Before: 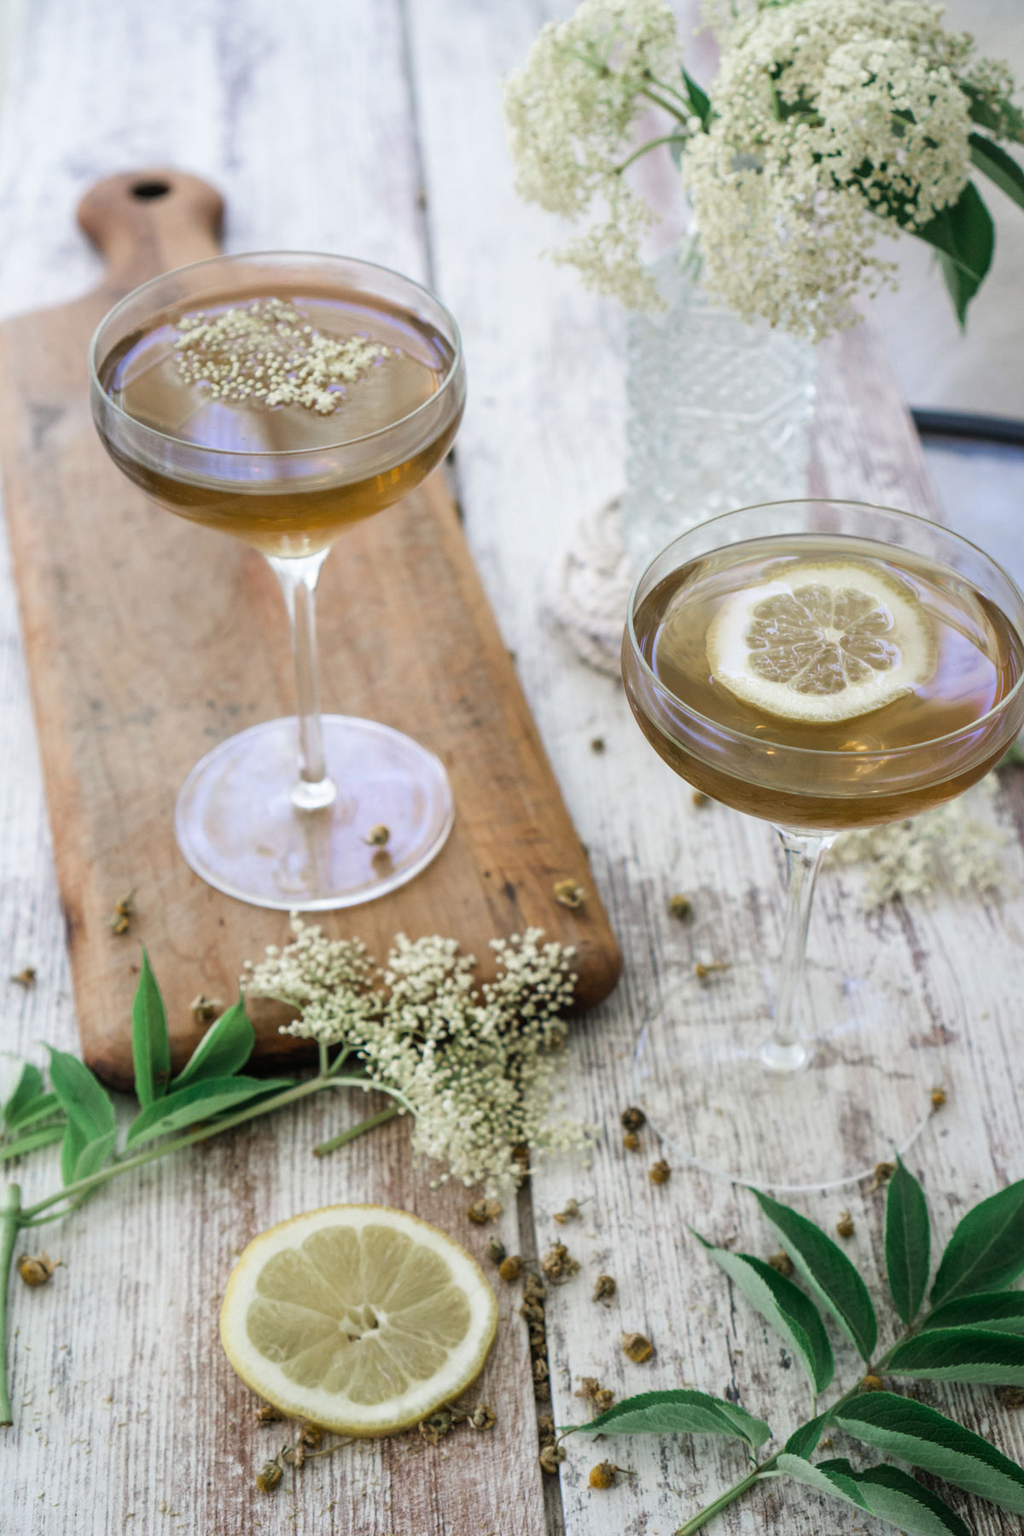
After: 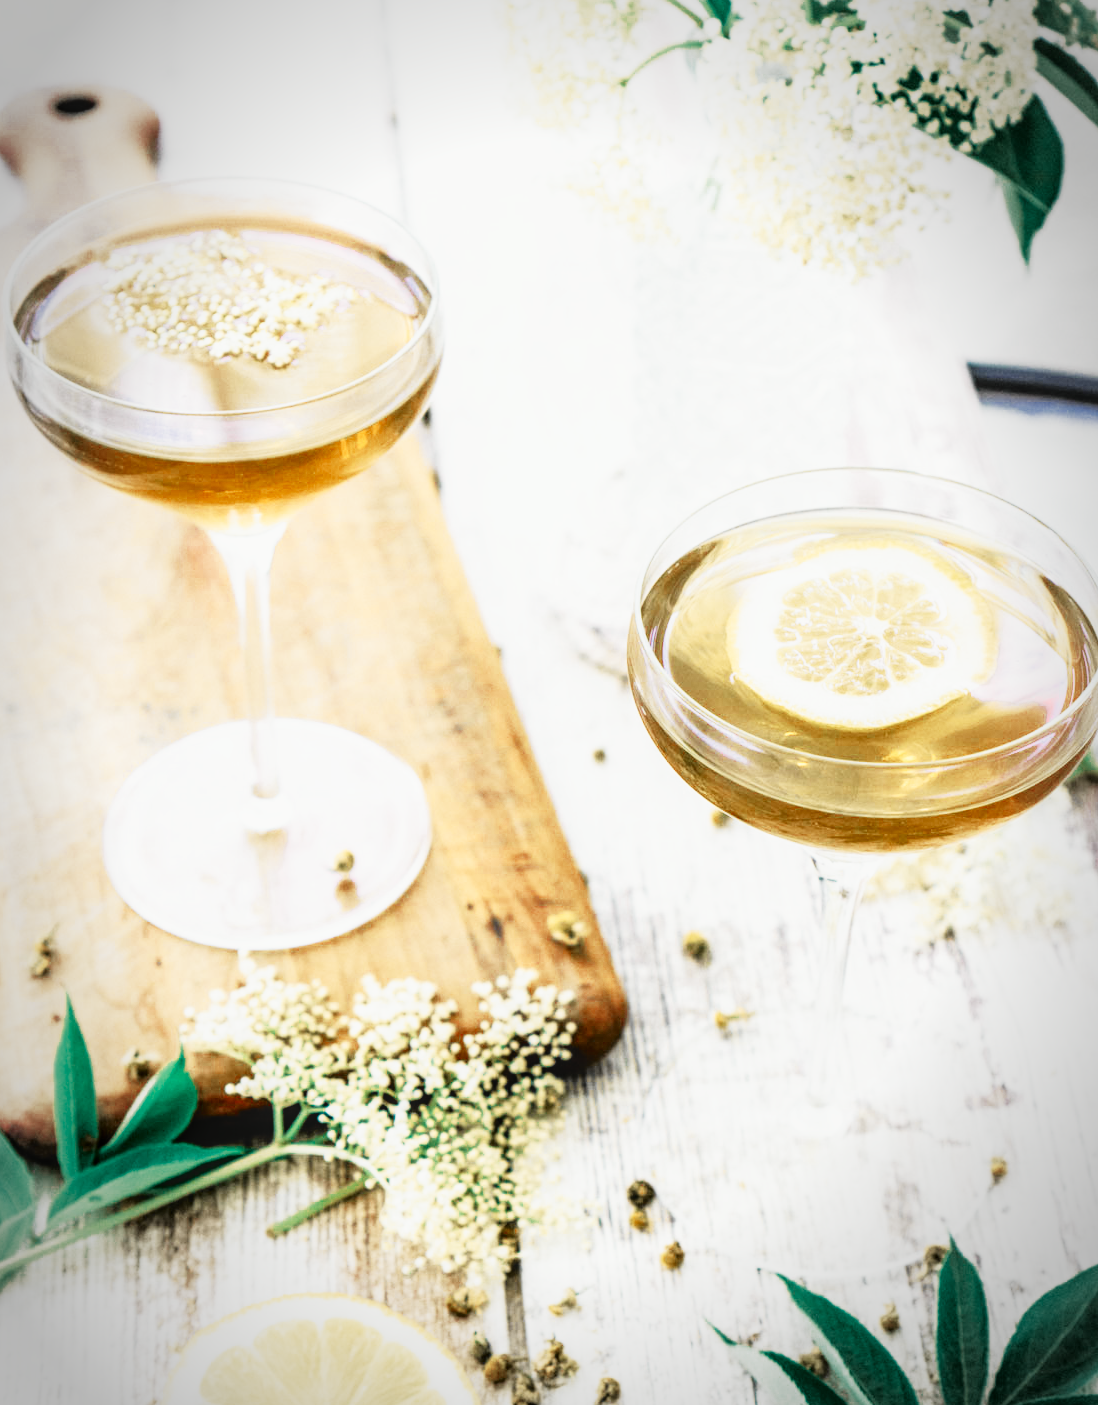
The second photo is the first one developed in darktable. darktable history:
vignetting: automatic ratio true
base curve: curves: ch0 [(0, 0) (0.007, 0.004) (0.027, 0.03) (0.046, 0.07) (0.207, 0.54) (0.442, 0.872) (0.673, 0.972) (1, 1)], preserve colors none
crop: left 8.461%, top 6.606%, bottom 15.321%
local contrast: on, module defaults
color zones: curves: ch0 [(0, 0.5) (0.125, 0.4) (0.25, 0.5) (0.375, 0.4) (0.5, 0.4) (0.625, 0.35) (0.75, 0.35) (0.875, 0.5)]; ch1 [(0, 0.35) (0.125, 0.45) (0.25, 0.35) (0.375, 0.35) (0.5, 0.35) (0.625, 0.35) (0.75, 0.45) (0.875, 0.35)]; ch2 [(0, 0.6) (0.125, 0.5) (0.25, 0.5) (0.375, 0.6) (0.5, 0.6) (0.625, 0.5) (0.75, 0.5) (0.875, 0.5)]
tone curve: curves: ch0 [(0, 0.008) (0.107, 0.091) (0.278, 0.351) (0.457, 0.562) (0.628, 0.738) (0.839, 0.909) (0.998, 0.978)]; ch1 [(0, 0) (0.437, 0.408) (0.474, 0.479) (0.502, 0.5) (0.527, 0.519) (0.561, 0.575) (0.608, 0.665) (0.669, 0.748) (0.859, 0.899) (1, 1)]; ch2 [(0, 0) (0.33, 0.301) (0.421, 0.443) (0.473, 0.498) (0.502, 0.504) (0.522, 0.527) (0.549, 0.583) (0.644, 0.703) (1, 1)], color space Lab, independent channels, preserve colors none
